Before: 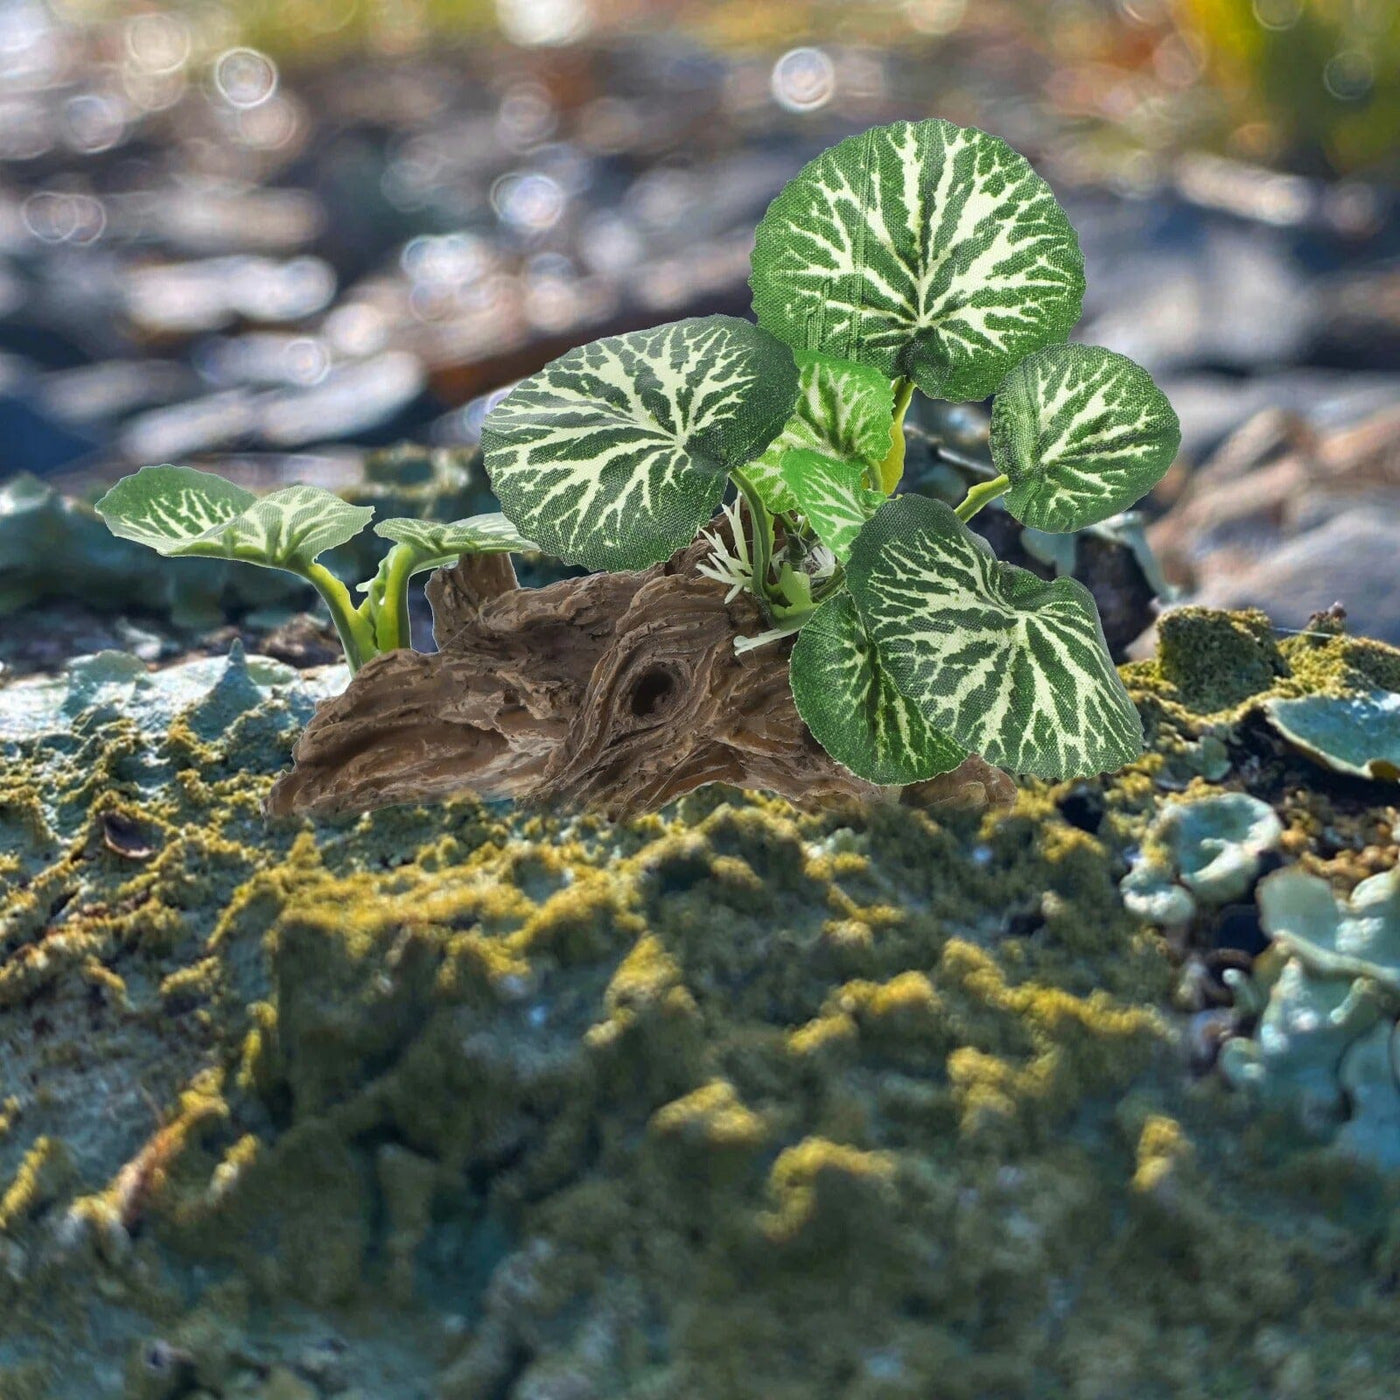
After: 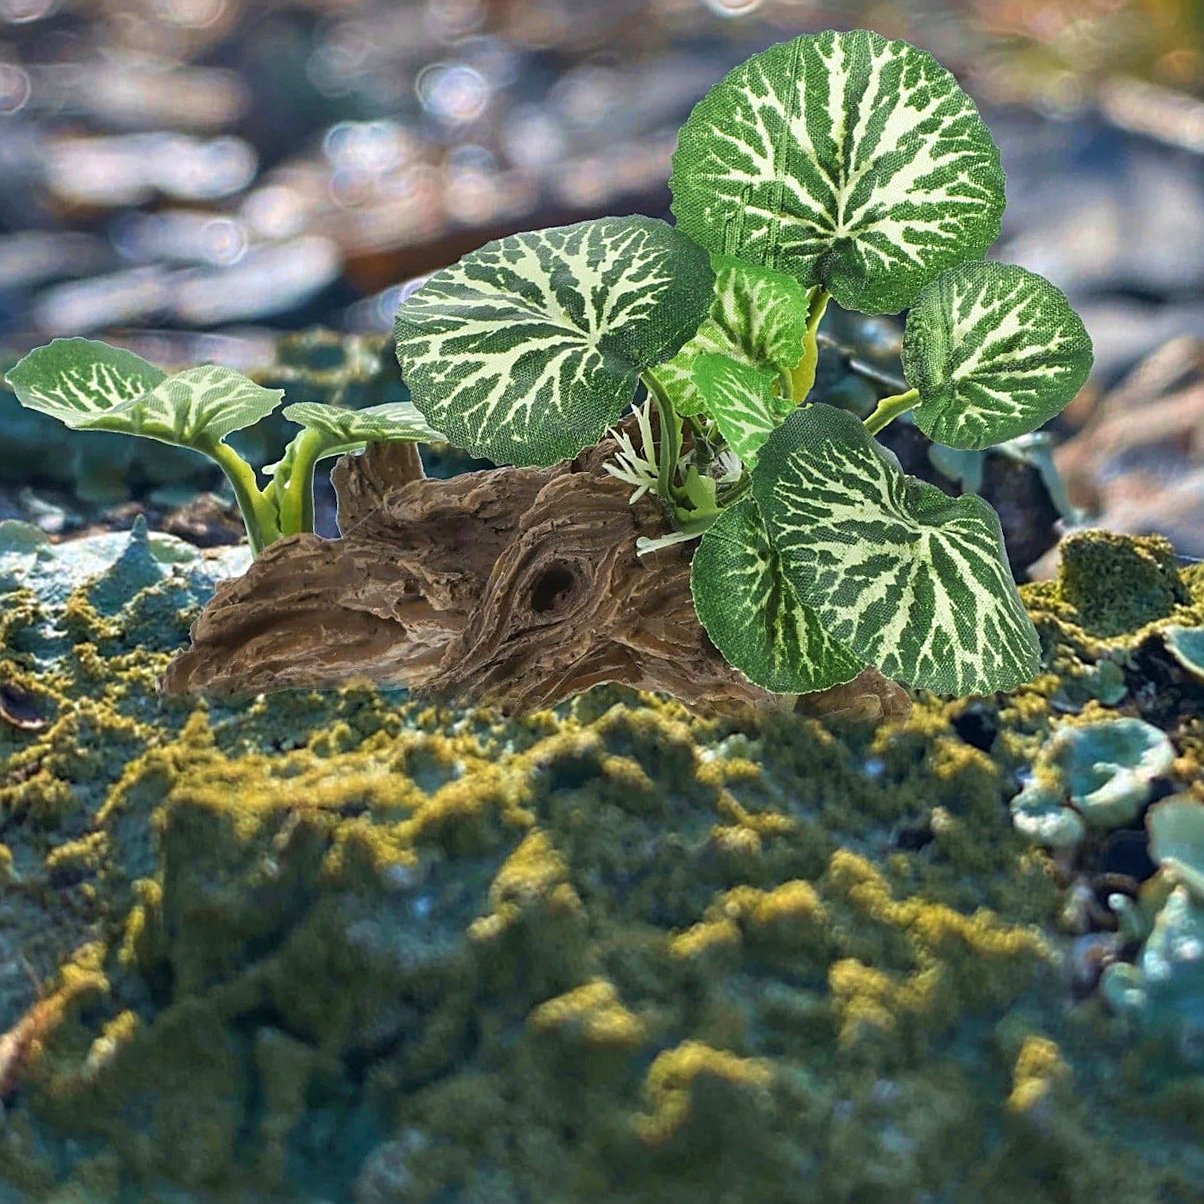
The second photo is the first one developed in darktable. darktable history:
velvia: strength 24.47%
sharpen: on, module defaults
crop and rotate: angle -2.83°, left 5.133%, top 5.224%, right 4.713%, bottom 4.572%
